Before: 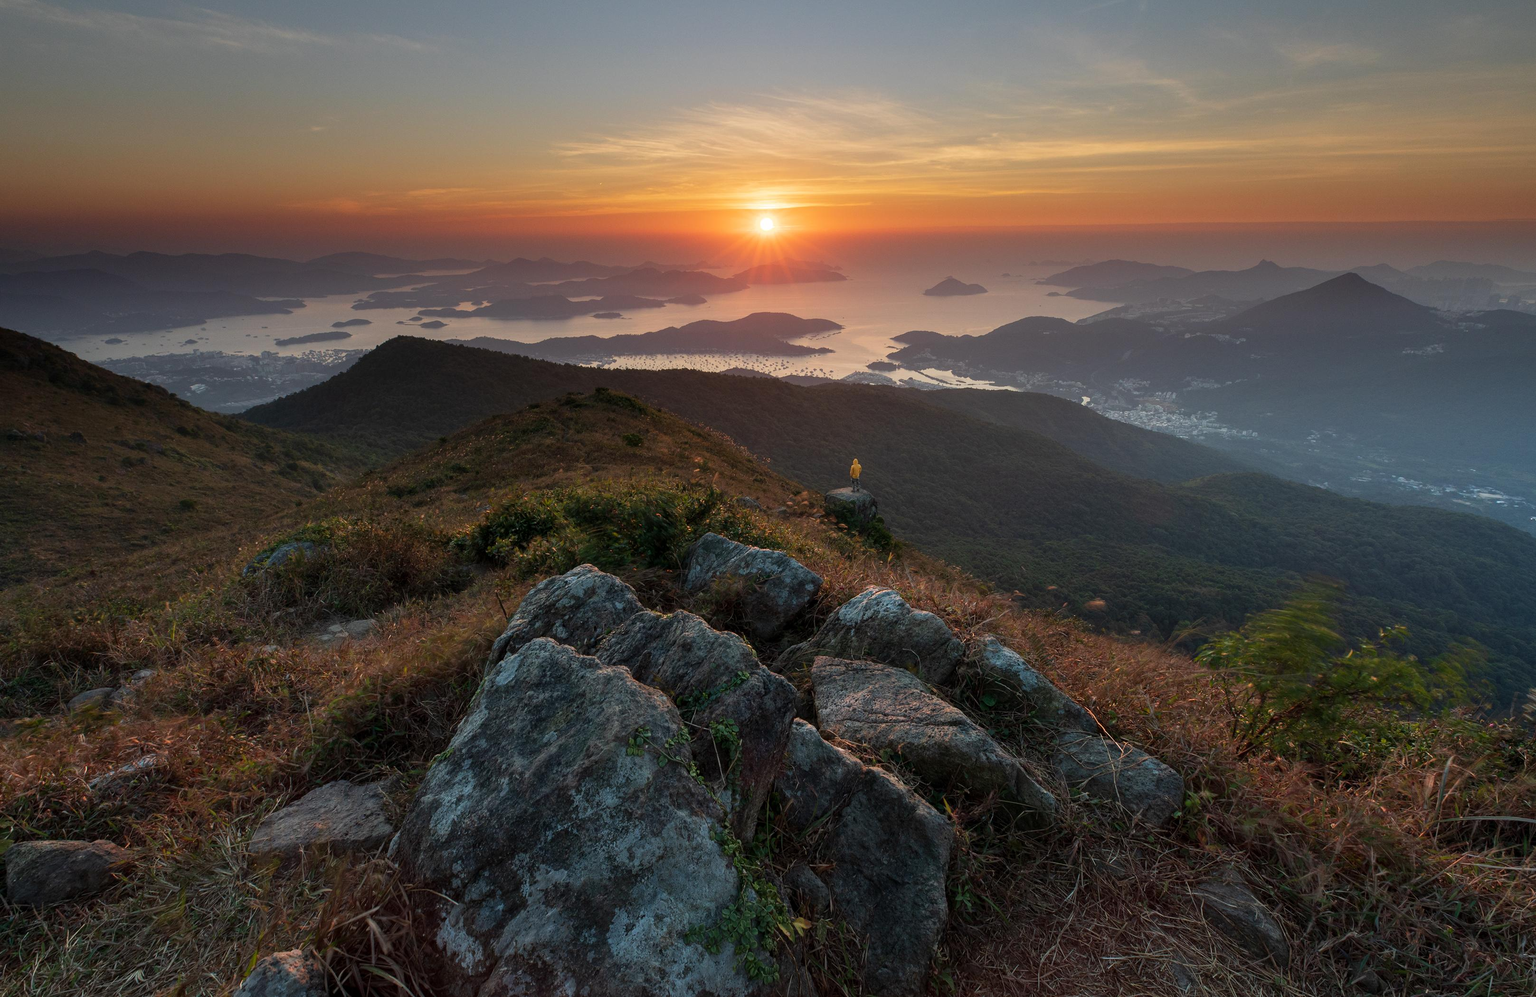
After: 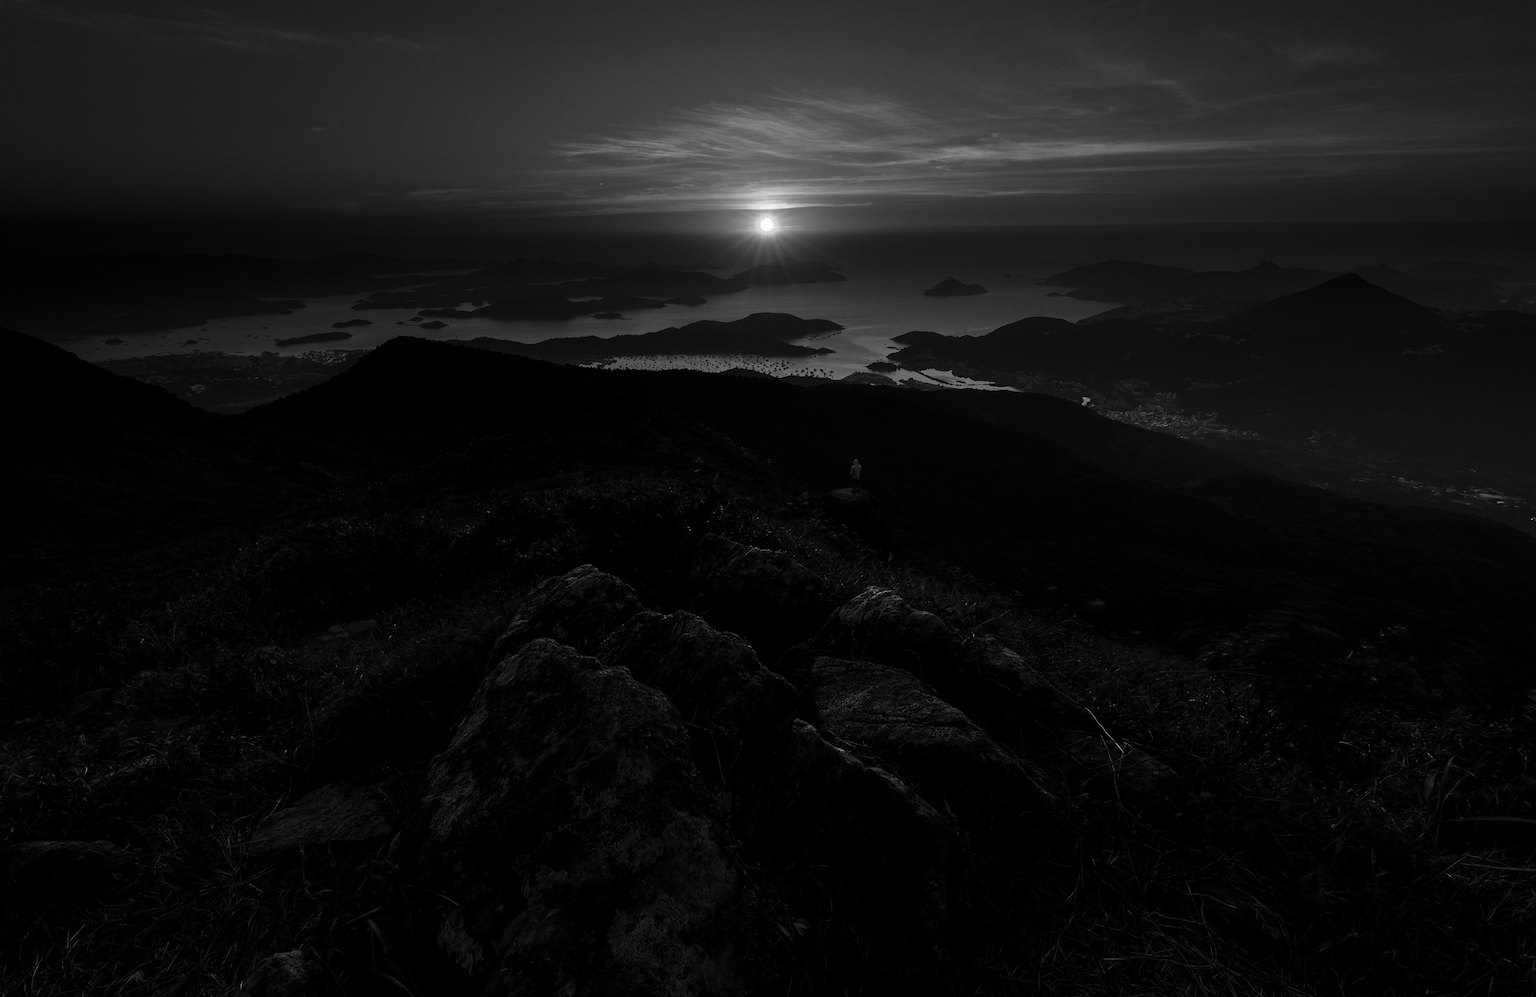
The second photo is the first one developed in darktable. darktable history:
color balance rgb: perceptual saturation grading › global saturation 40.434%, perceptual saturation grading › highlights -25.275%, perceptual saturation grading › mid-tones 35.432%, perceptual saturation grading › shadows 35.466%
contrast brightness saturation: contrast 0.017, brightness -0.999, saturation -0.999
